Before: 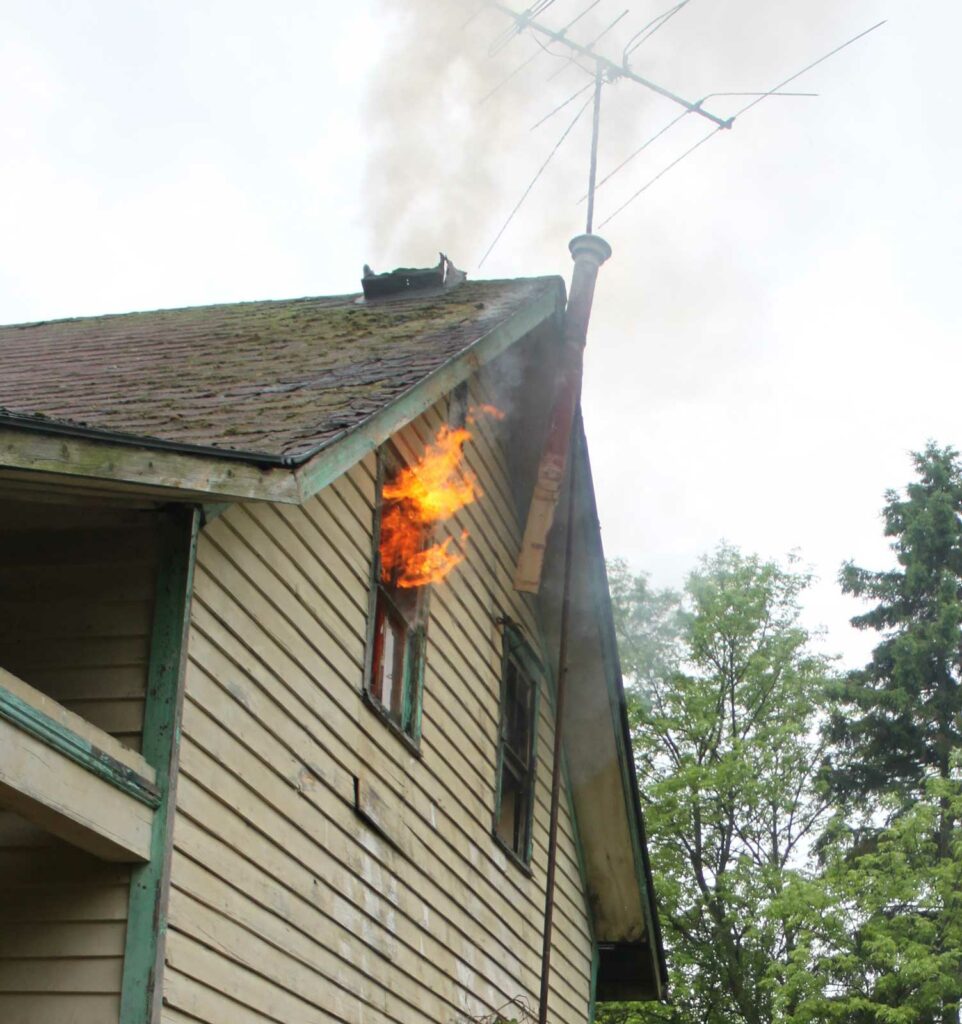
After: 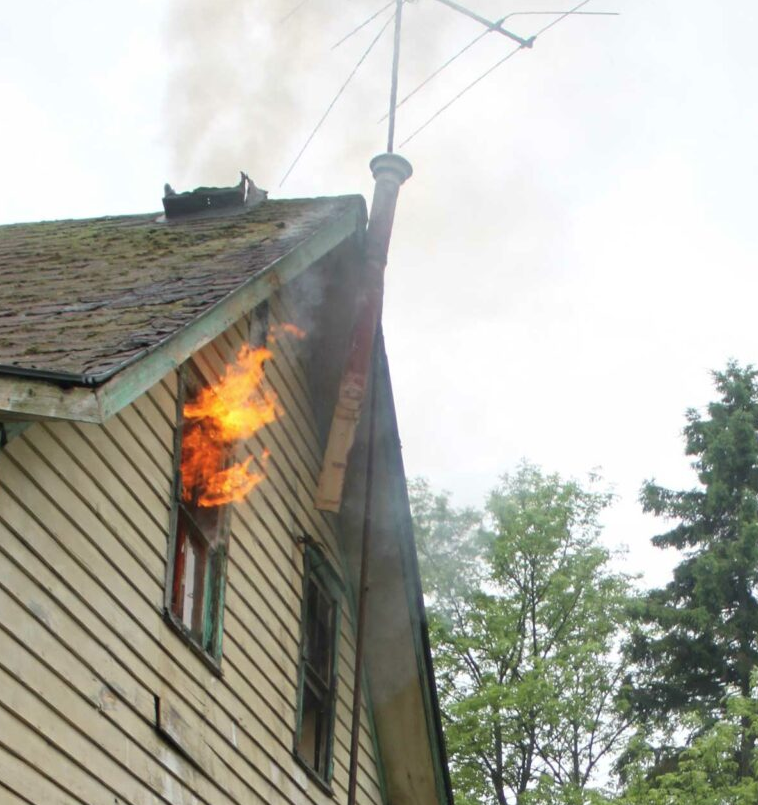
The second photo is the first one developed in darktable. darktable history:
crop and rotate: left 20.74%, top 7.912%, right 0.375%, bottom 13.378%
contrast brightness saturation: saturation -0.05
